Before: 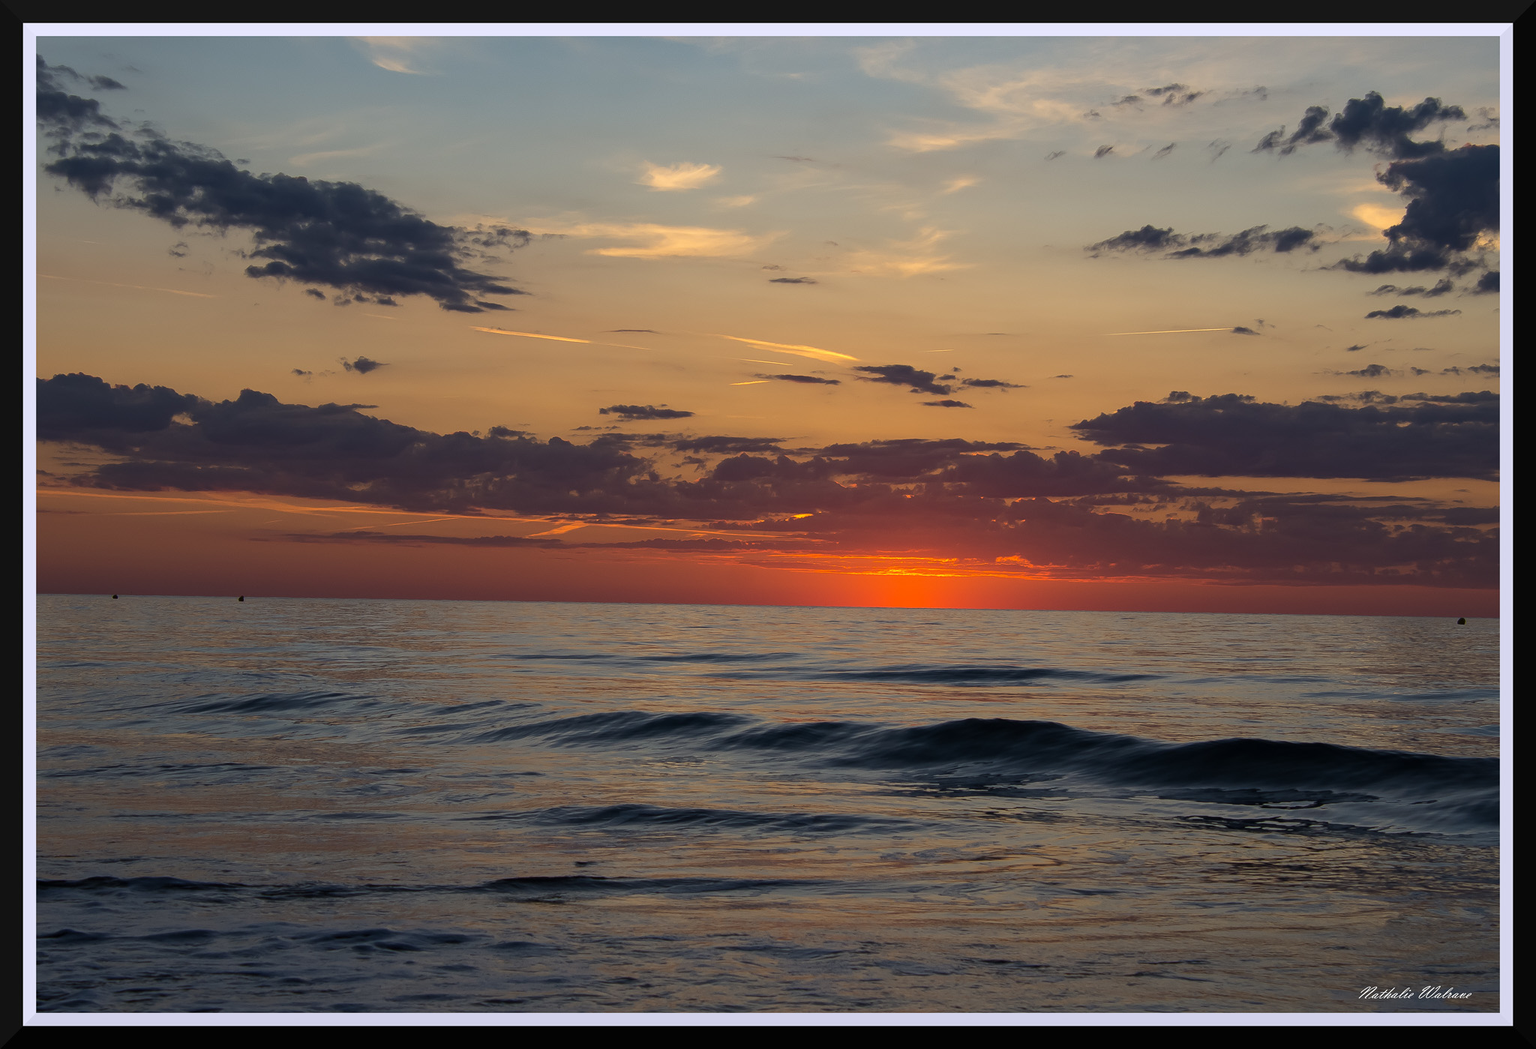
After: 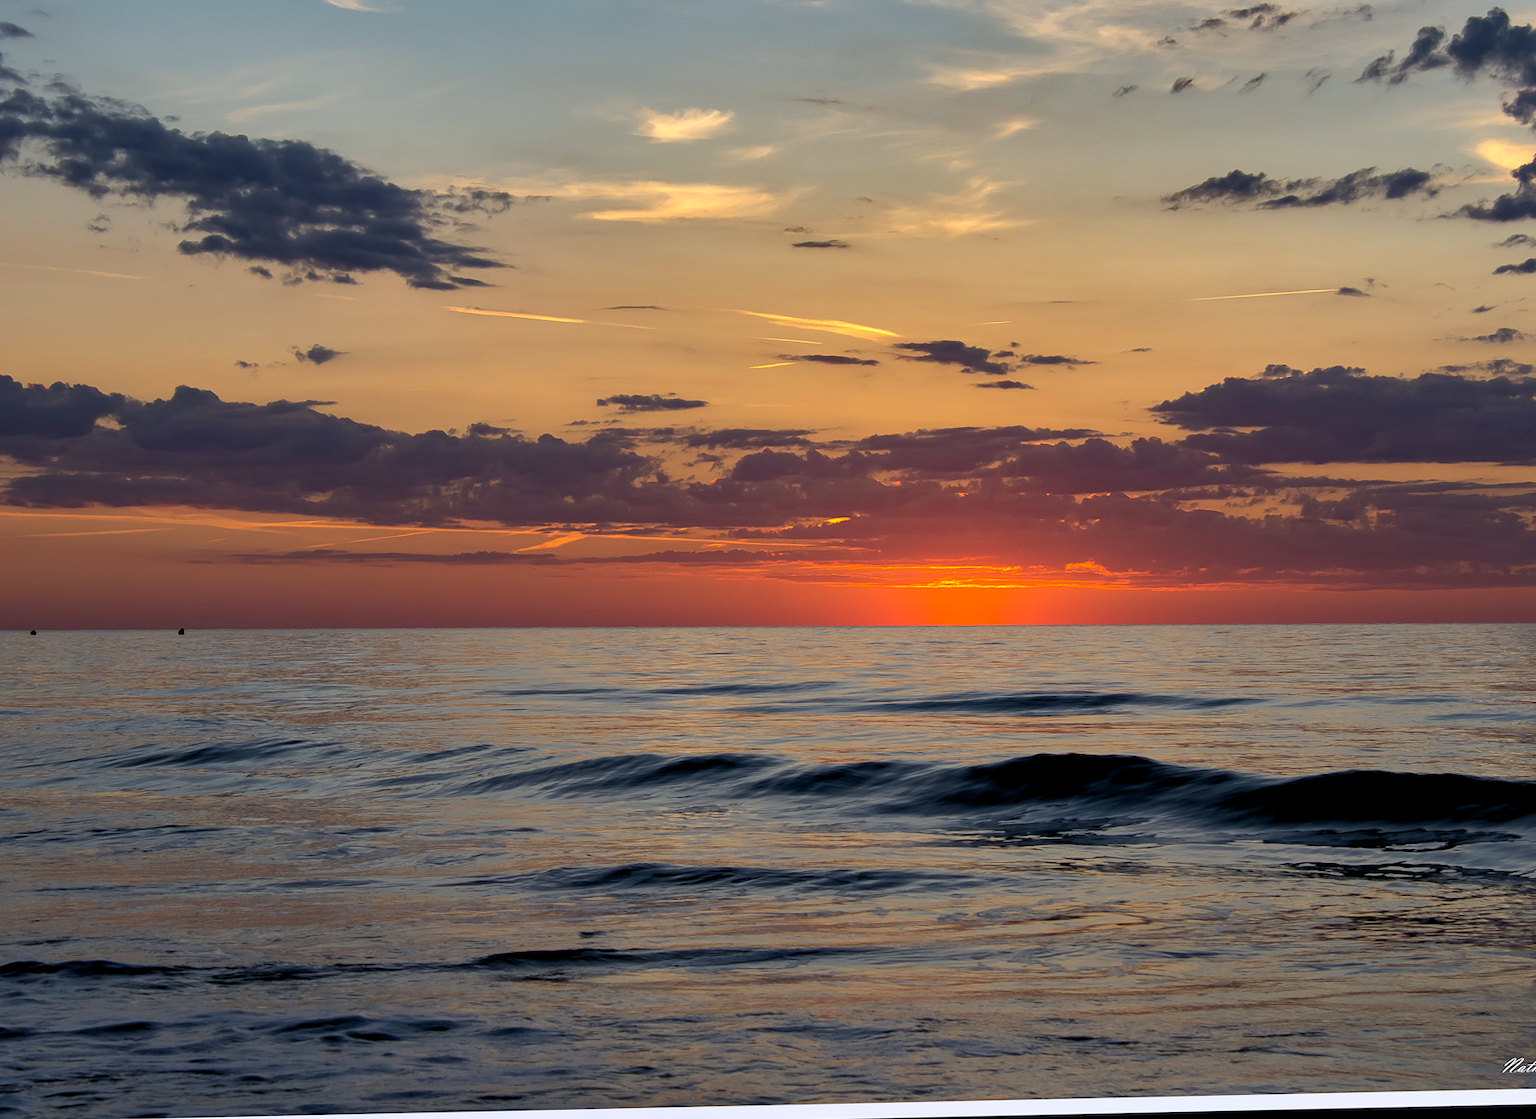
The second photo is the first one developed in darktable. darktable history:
exposure: black level correction 0.005, exposure 0.417 EV, compensate highlight preservation false
crop: left 6.446%, top 8.188%, right 9.538%, bottom 3.548%
levels: levels [0.018, 0.493, 1]
shadows and highlights: shadows 30.63, highlights -63.22, shadows color adjustment 98%, highlights color adjustment 58.61%, soften with gaussian
rotate and perspective: rotation -1.24°, automatic cropping off
white balance: red 0.986, blue 1.01
